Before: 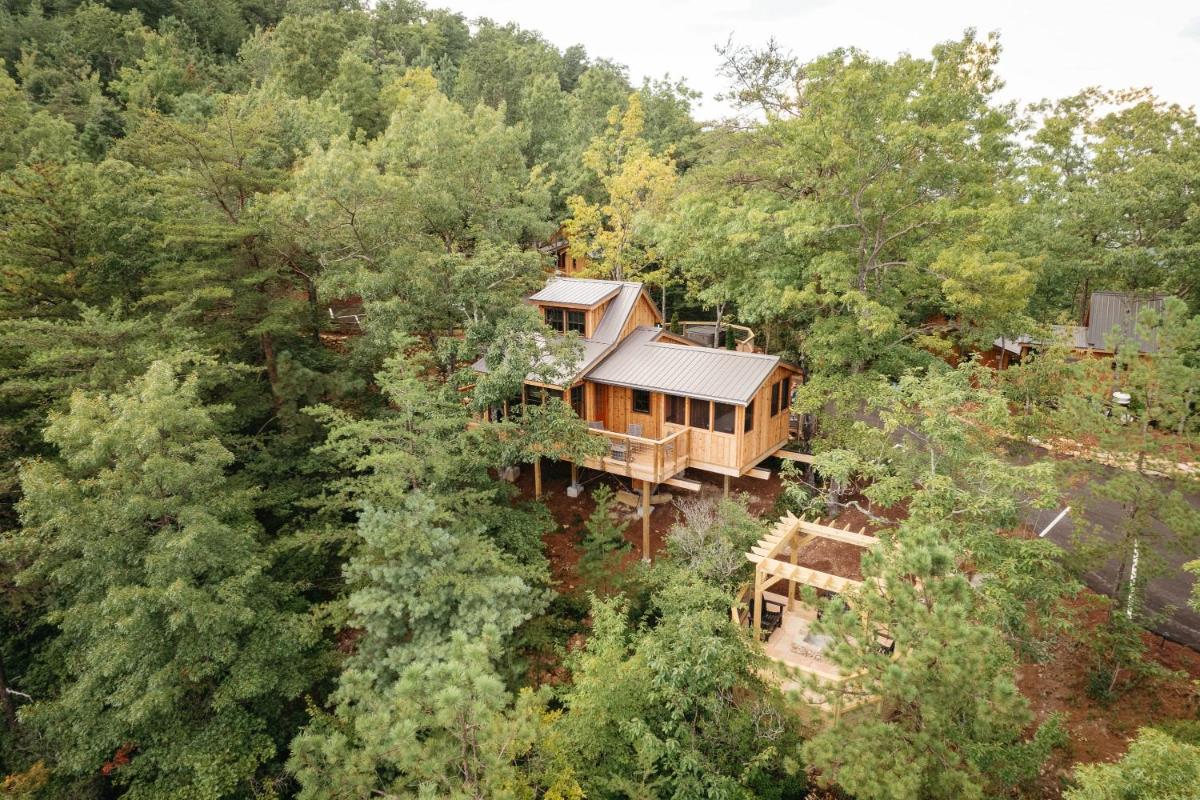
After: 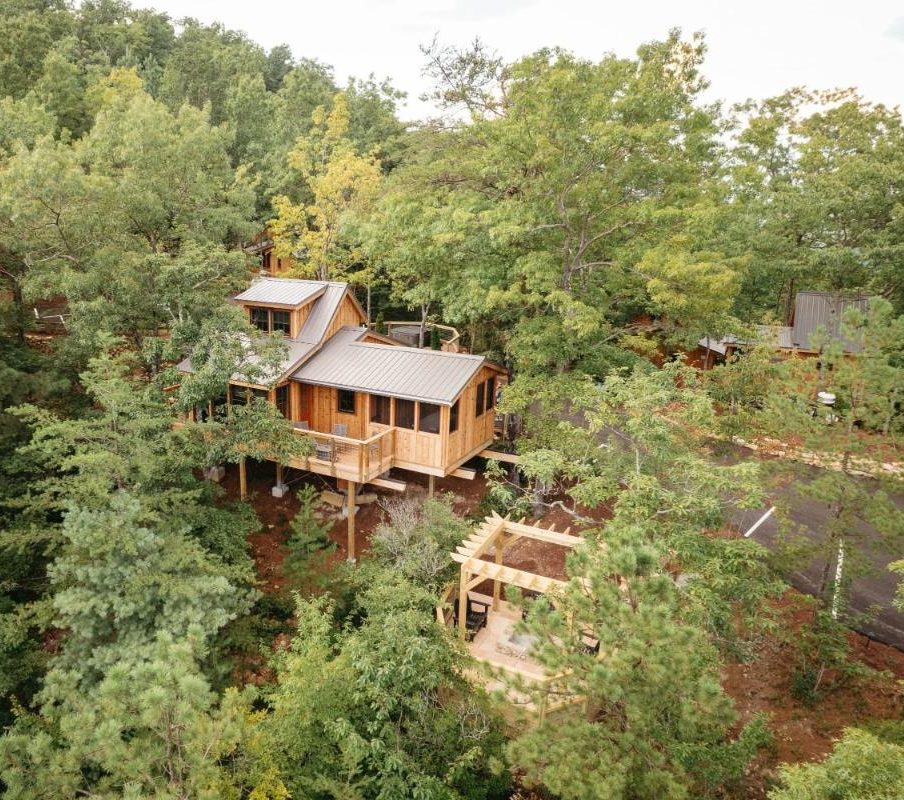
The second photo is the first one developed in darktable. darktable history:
color balance rgb: global vibrance 1%, saturation formula JzAzBz (2021)
crop and rotate: left 24.6%
